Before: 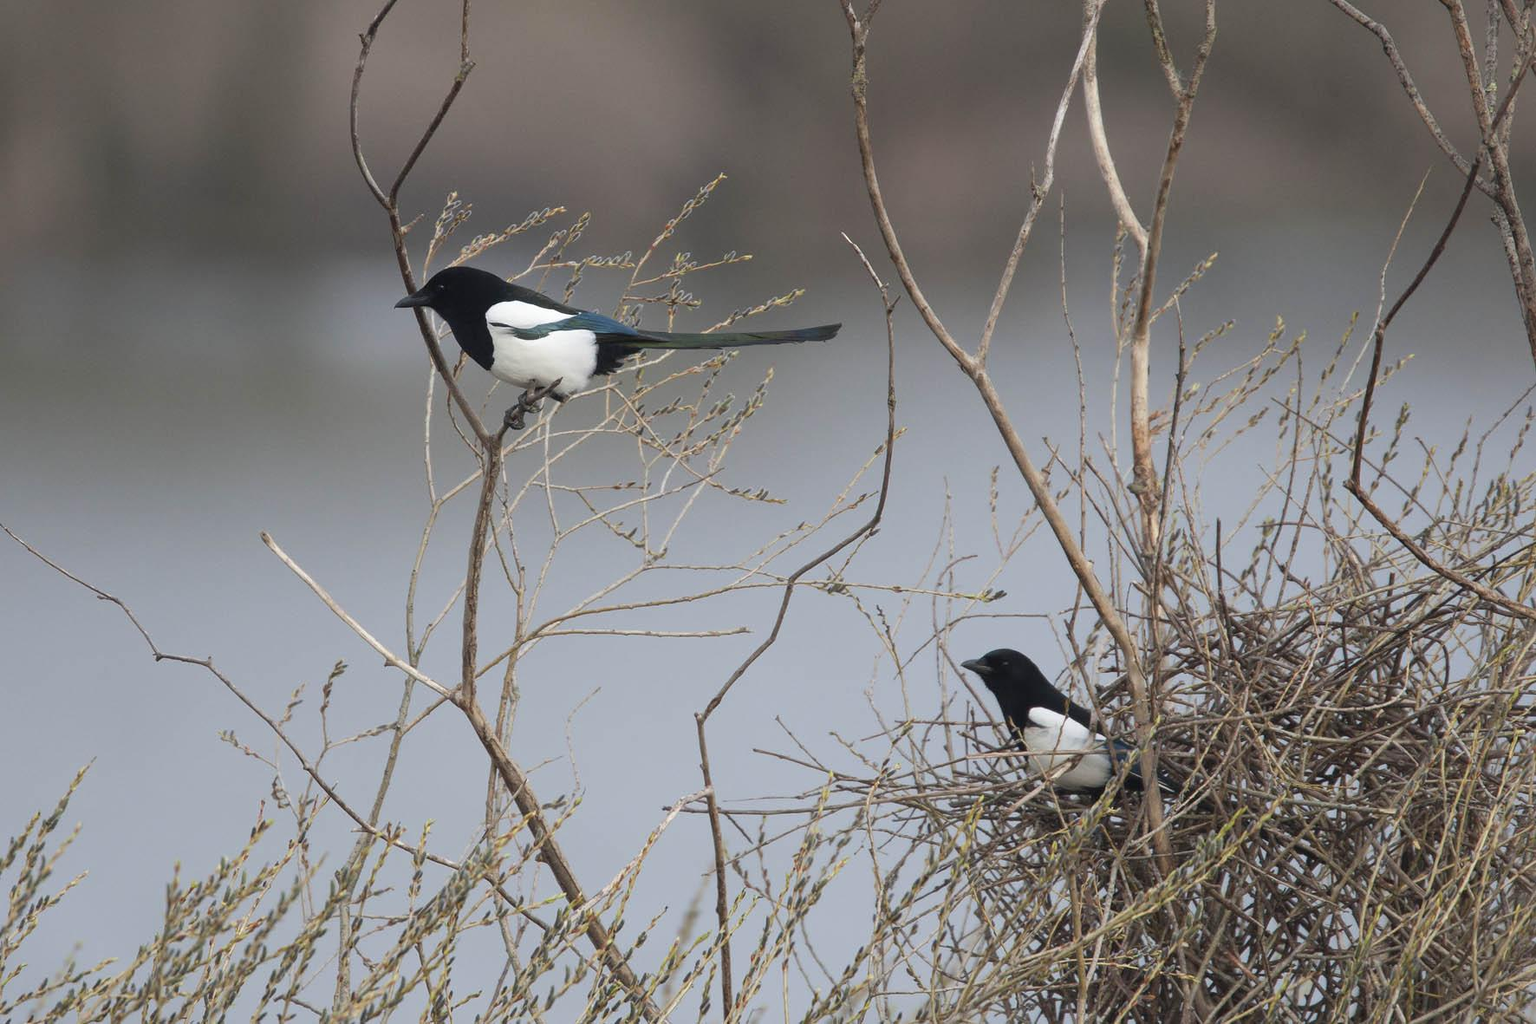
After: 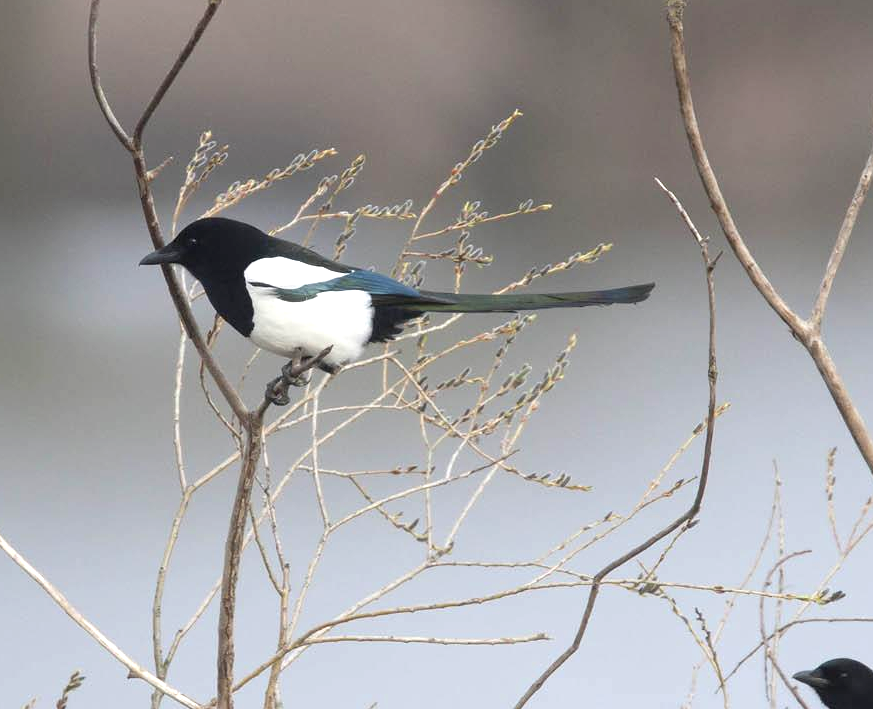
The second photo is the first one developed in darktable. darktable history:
white balance: emerald 1
exposure: black level correction 0.001, exposure 0.675 EV, compensate highlight preservation false
crop: left 17.835%, top 7.675%, right 32.881%, bottom 32.213%
